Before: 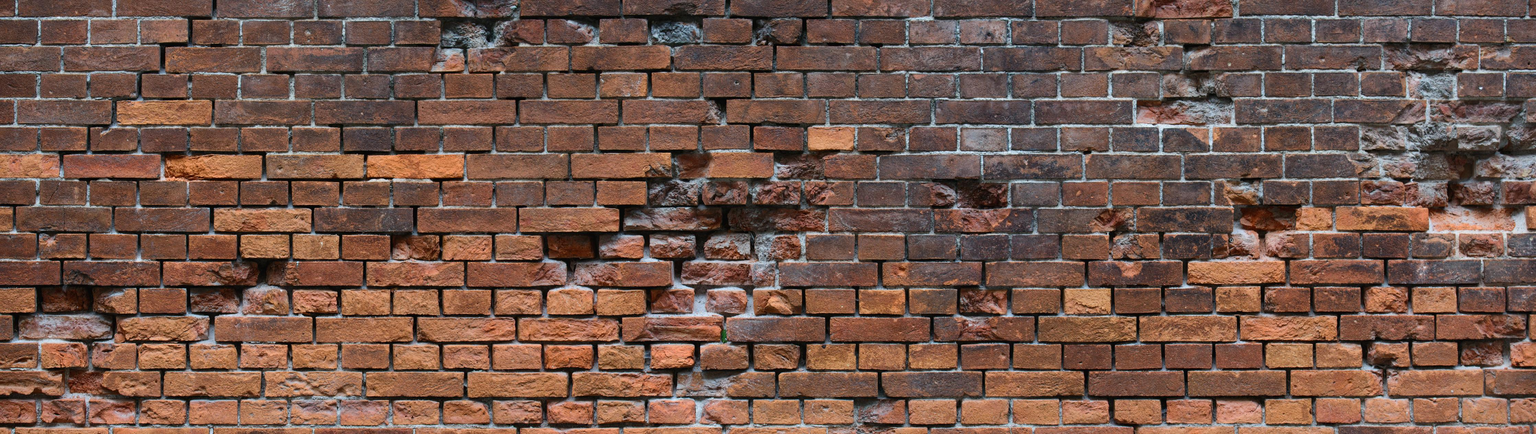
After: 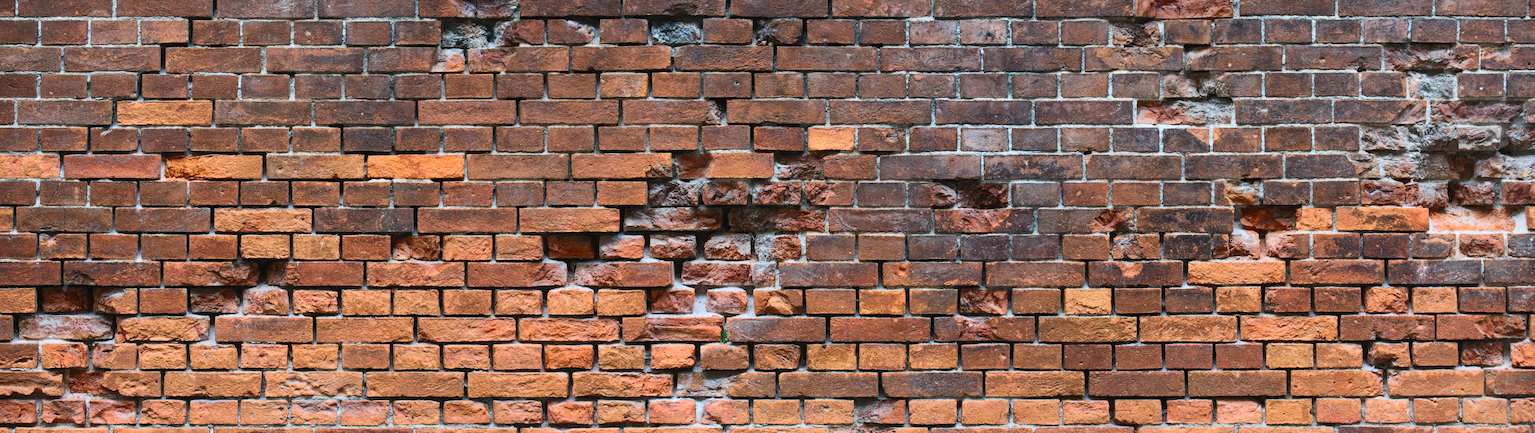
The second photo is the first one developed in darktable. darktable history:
crop: bottom 0.064%
contrast brightness saturation: contrast 0.2, brightness 0.163, saturation 0.225
